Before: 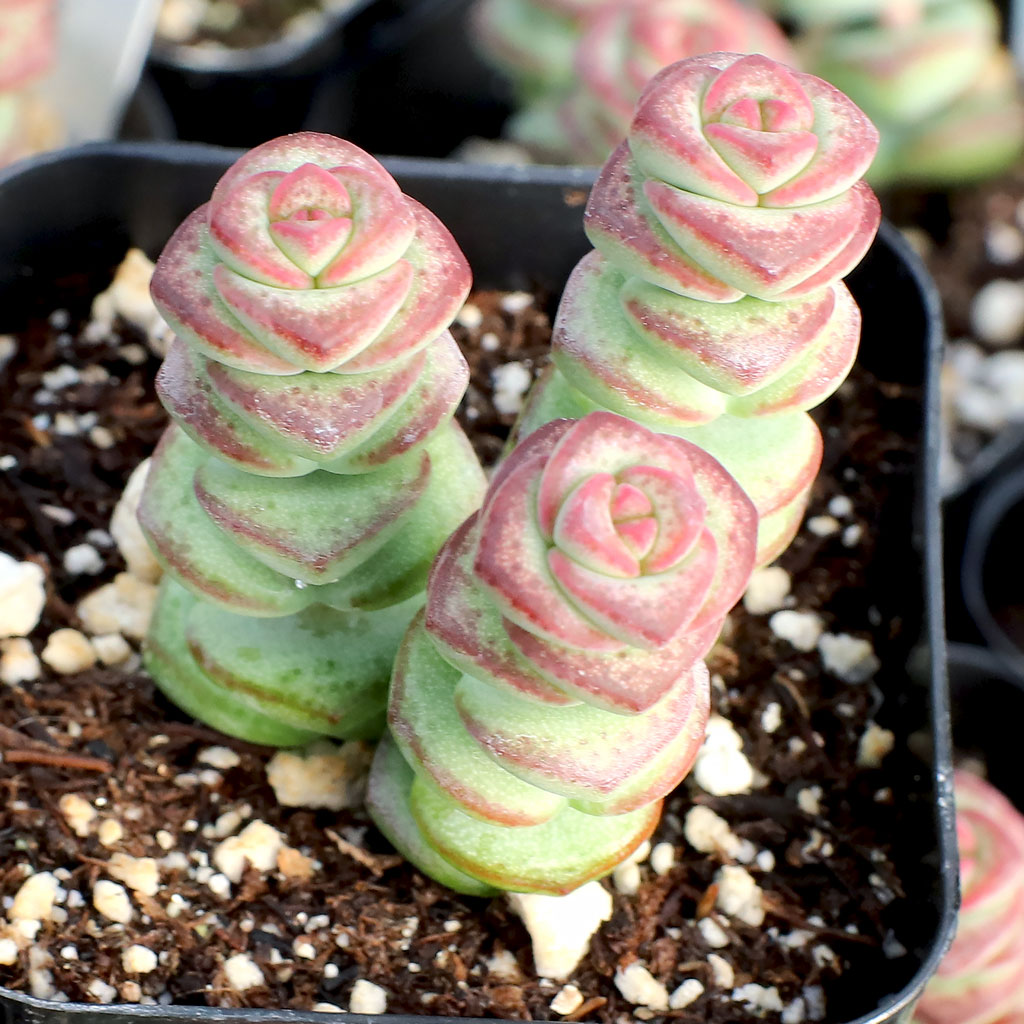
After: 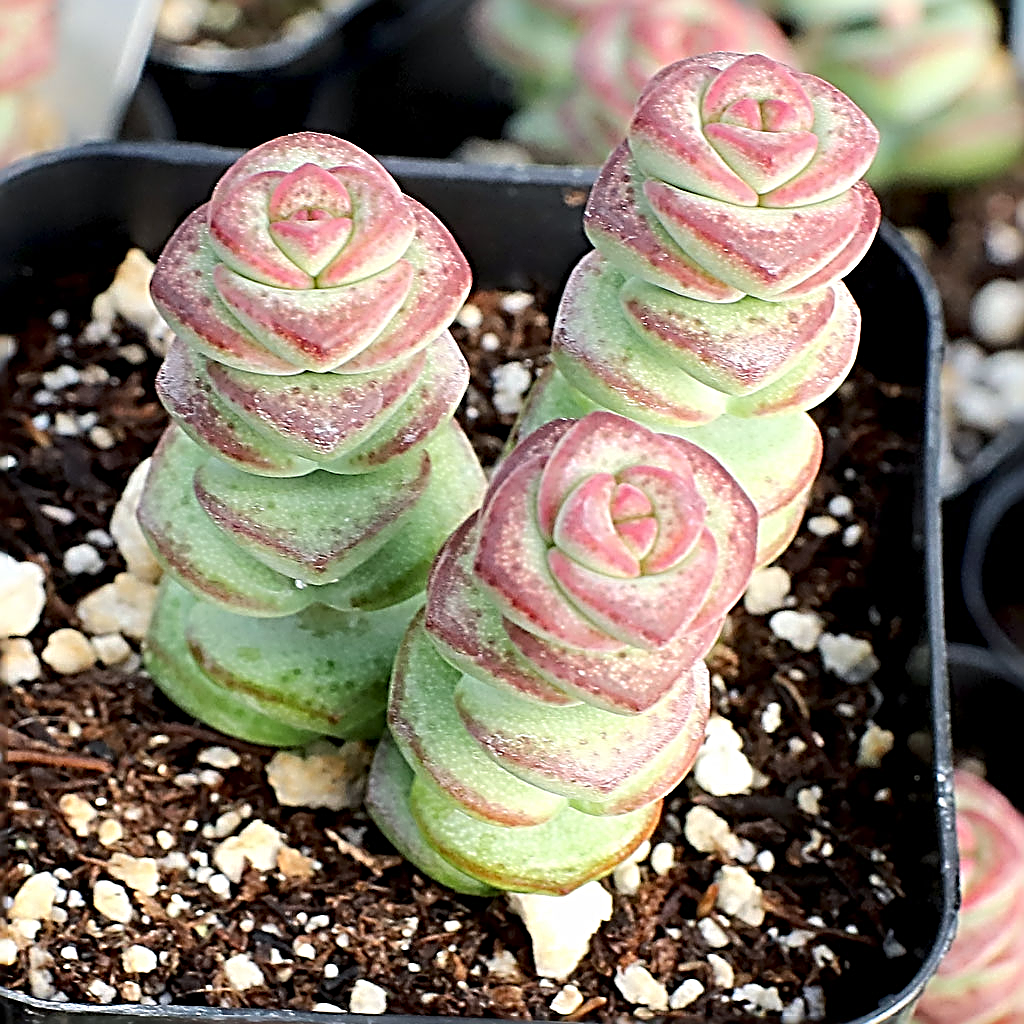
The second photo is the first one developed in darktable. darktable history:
sharpen: radius 3.174, amount 1.727
